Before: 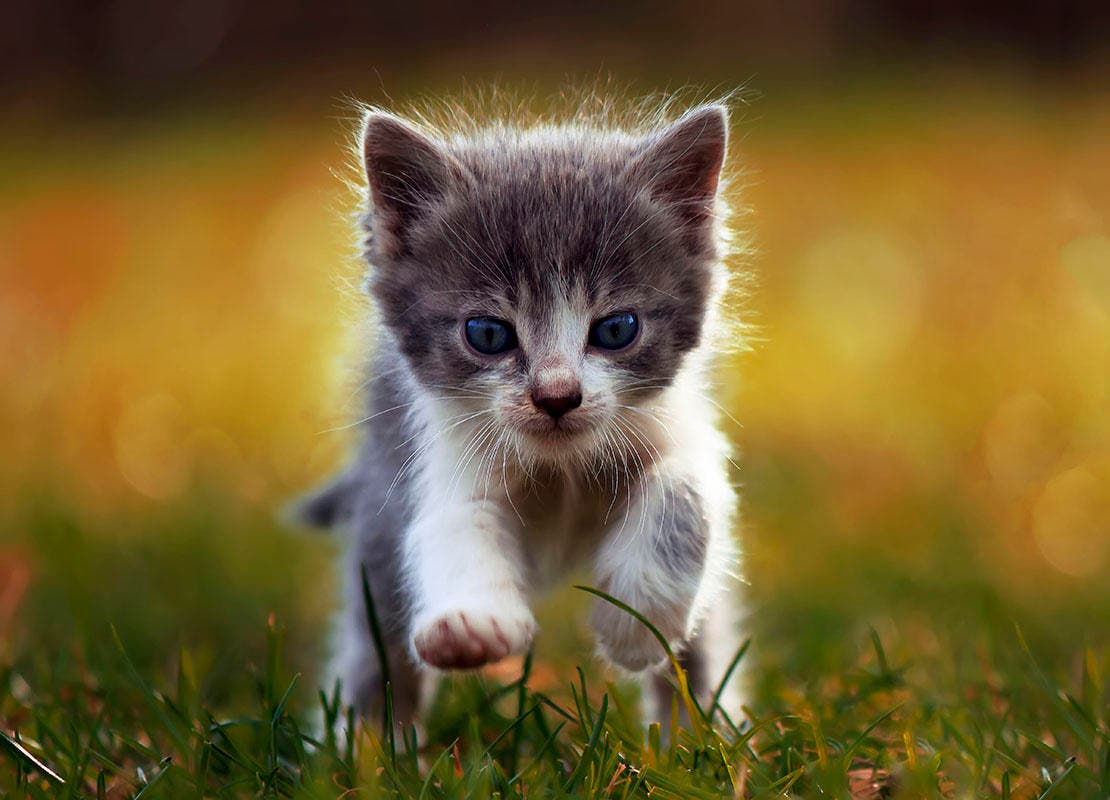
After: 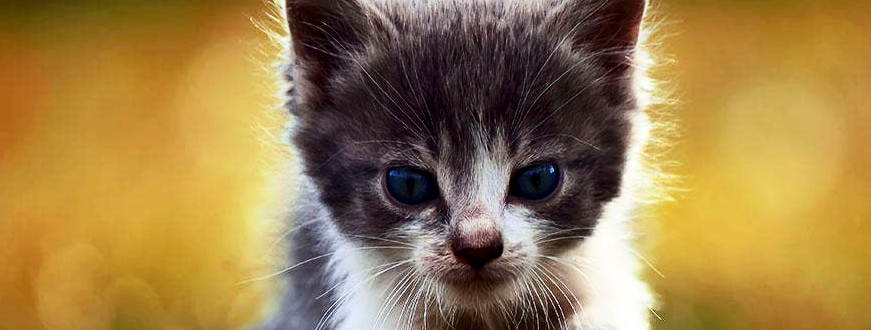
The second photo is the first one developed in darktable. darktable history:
crop: left 7.121%, top 18.763%, right 14.362%, bottom 39.932%
contrast brightness saturation: contrast 0.28
